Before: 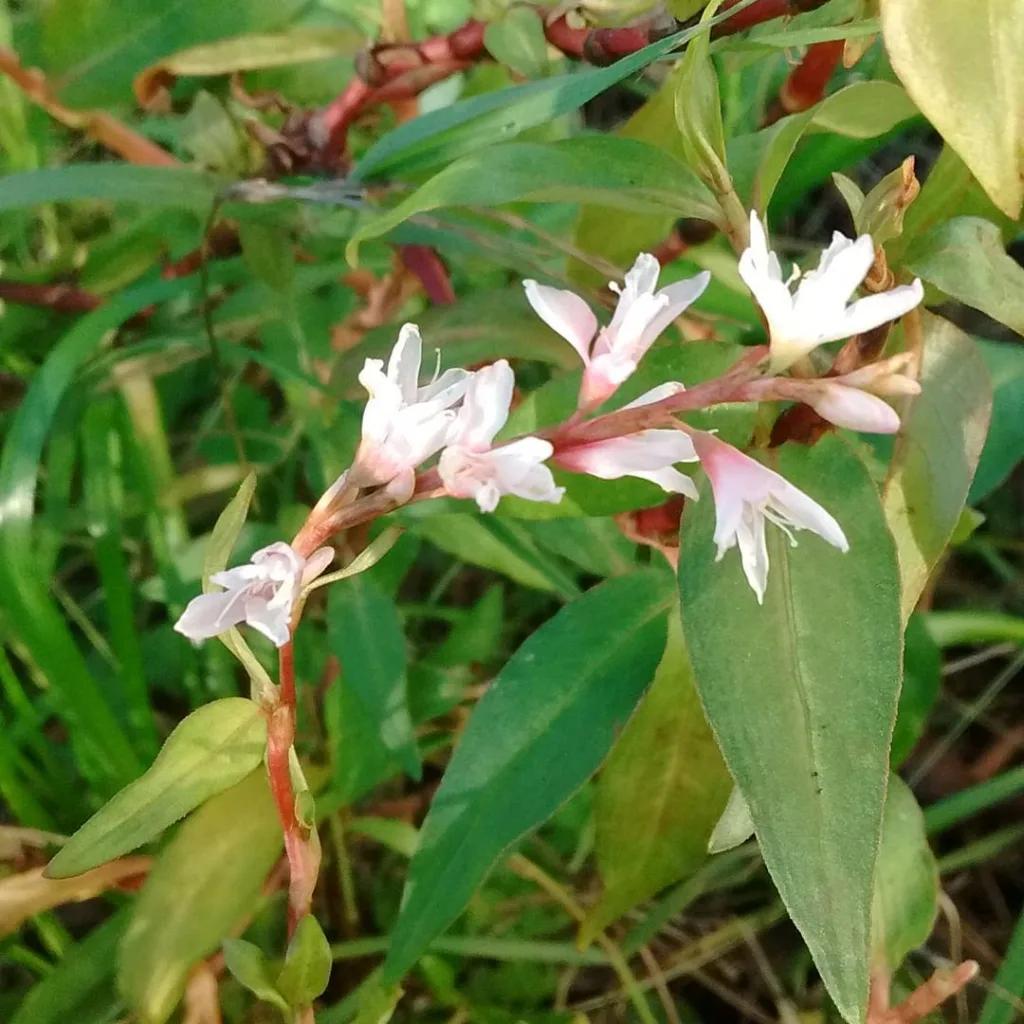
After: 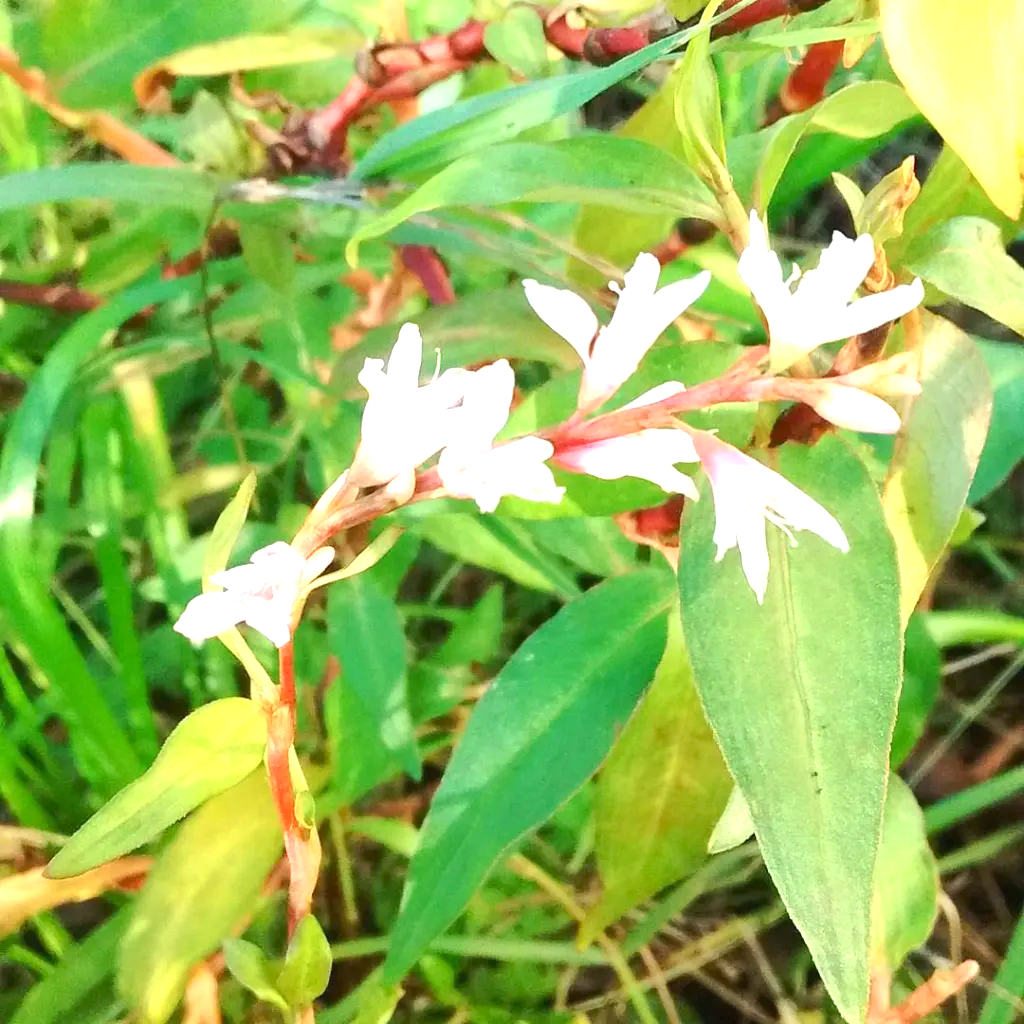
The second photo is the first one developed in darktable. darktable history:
tone equalizer: -8 EV -0.001 EV, -7 EV 0.003 EV, -6 EV -0.005 EV, -5 EV -0.002 EV, -4 EV -0.088 EV, -3 EV -0.221 EV, -2 EV -0.293 EV, -1 EV 0.107 EV, +0 EV 0.296 EV, edges refinement/feathering 500, mask exposure compensation -1.57 EV, preserve details no
tone curve: curves: ch0 [(0, 0) (0.003, 0.003) (0.011, 0.011) (0.025, 0.024) (0.044, 0.043) (0.069, 0.068) (0.1, 0.098) (0.136, 0.133) (0.177, 0.173) (0.224, 0.22) (0.277, 0.271) (0.335, 0.328) (0.399, 0.39) (0.468, 0.458) (0.543, 0.563) (0.623, 0.64) (0.709, 0.722) (0.801, 0.809) (0.898, 0.902) (1, 1)], color space Lab, linked channels, preserve colors none
exposure: black level correction 0, exposure 1.199 EV, compensate highlight preservation false
contrast brightness saturation: contrast 0.199, brightness 0.148, saturation 0.147
